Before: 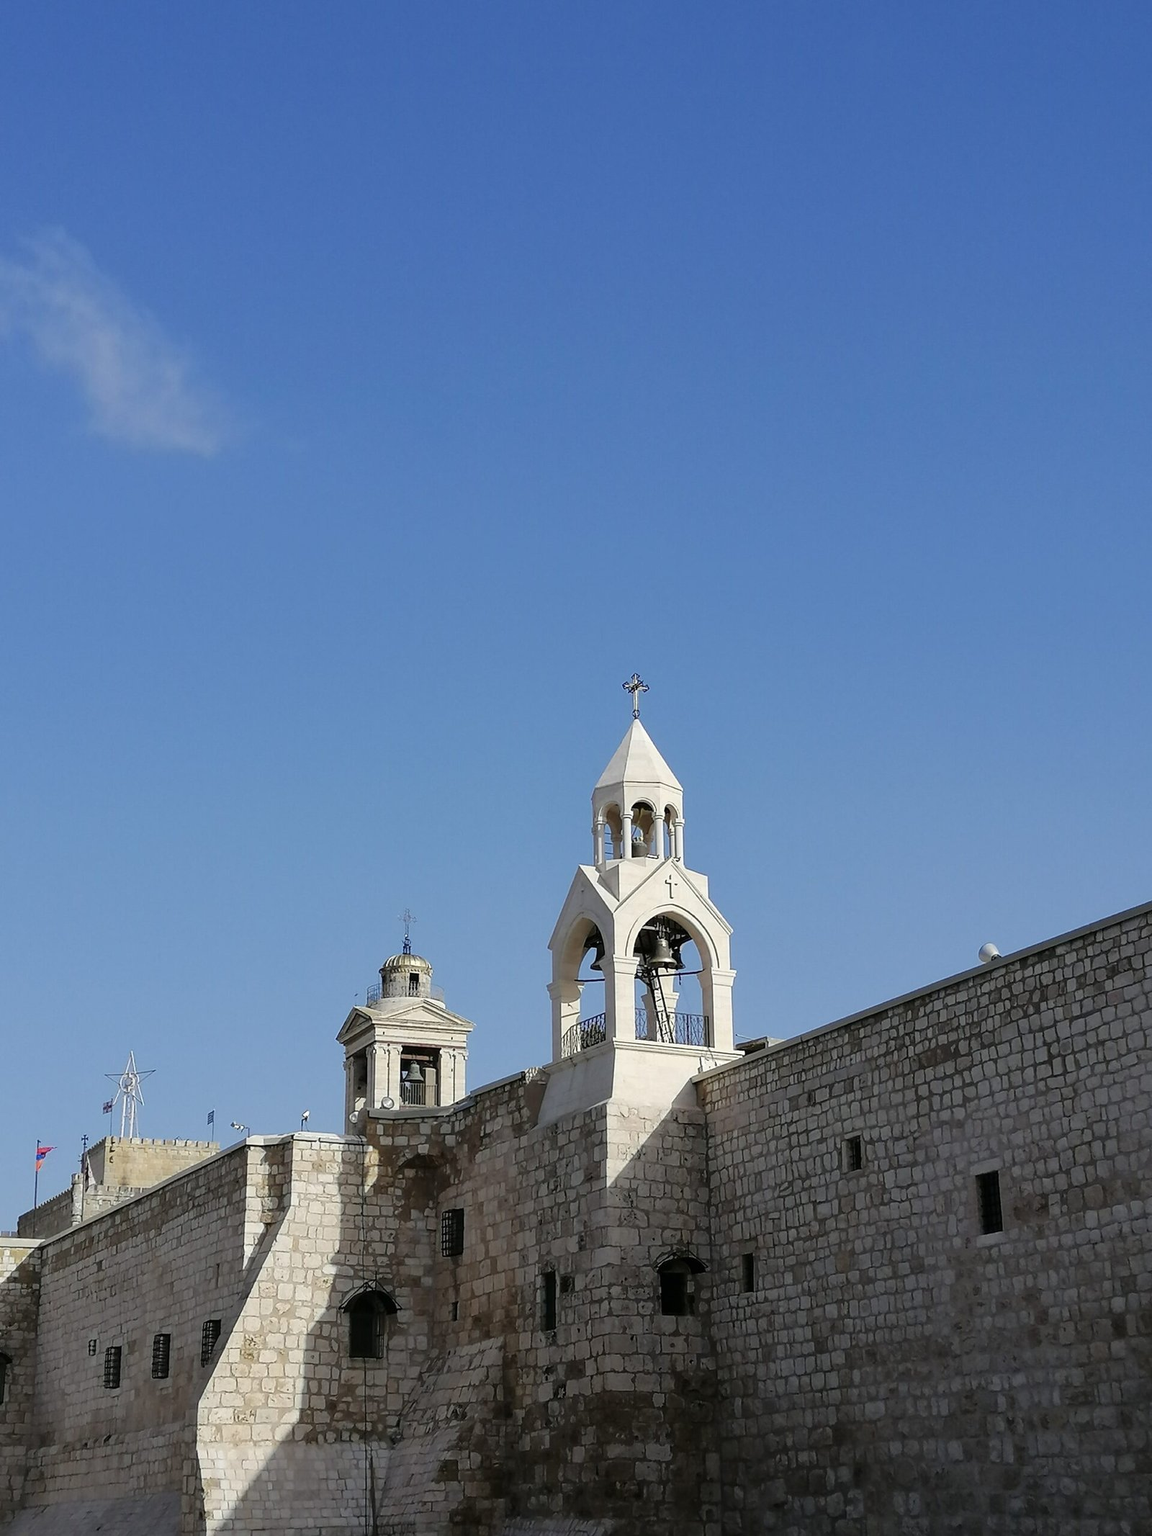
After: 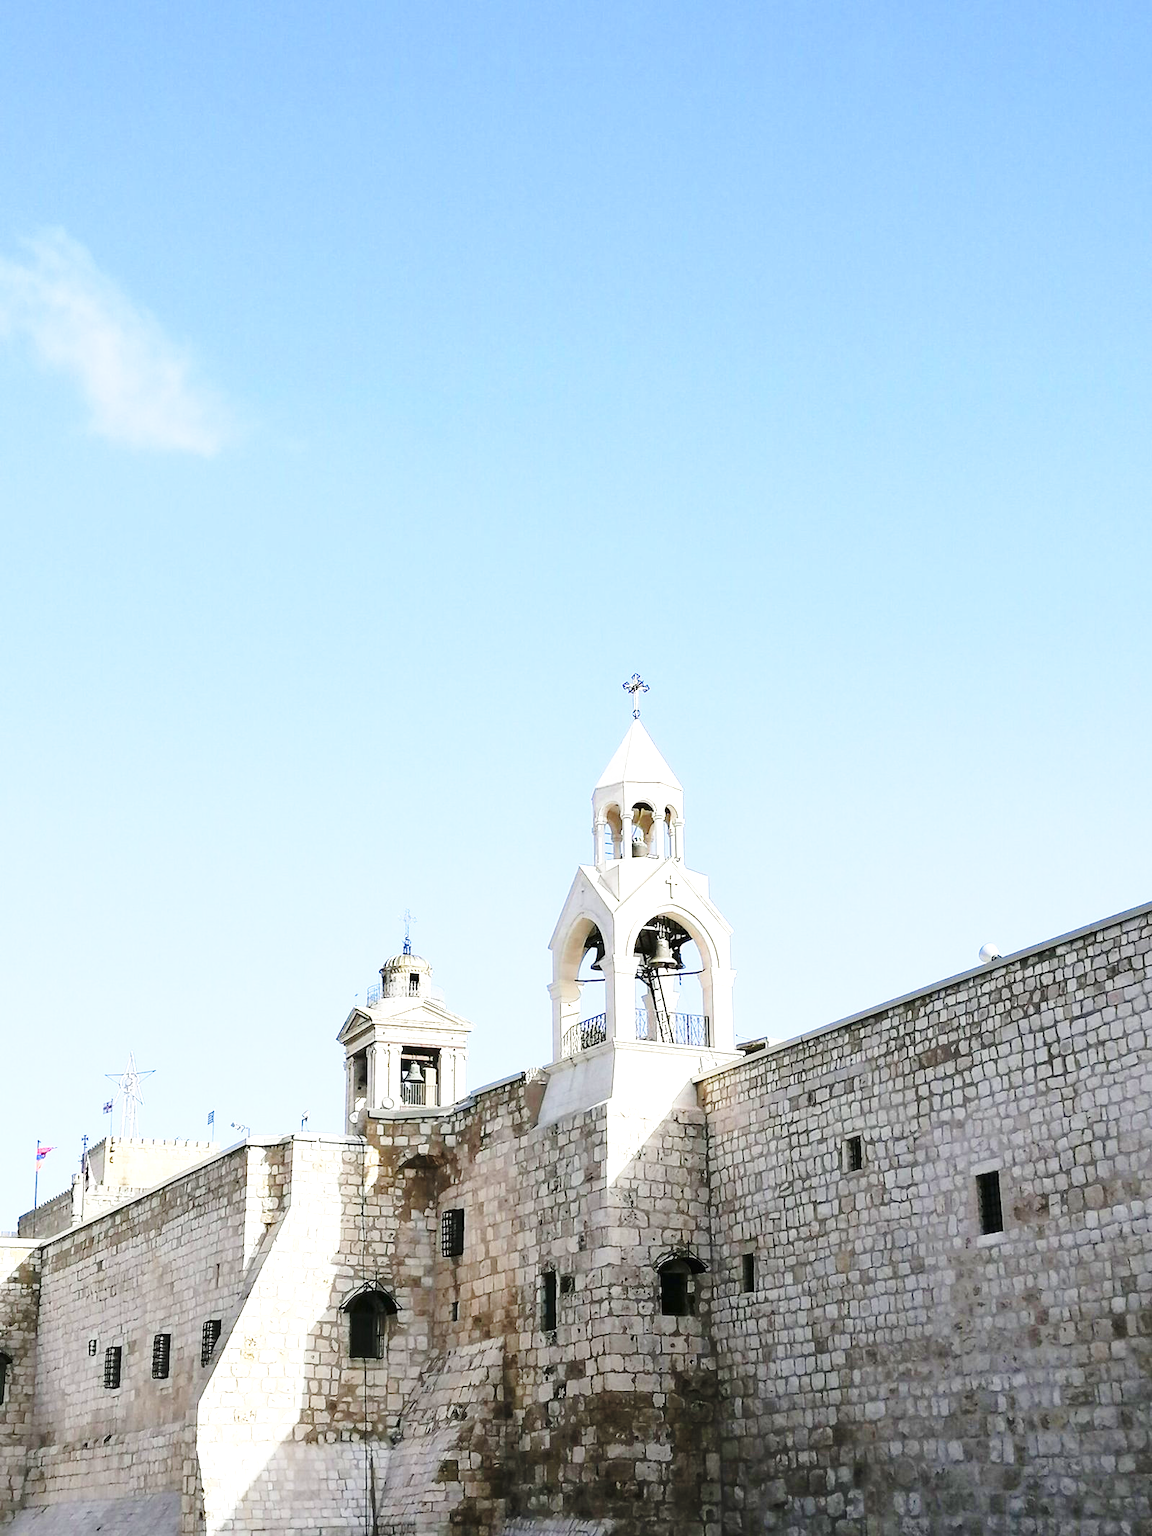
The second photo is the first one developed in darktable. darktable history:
base curve: curves: ch0 [(0, 0) (0.028, 0.03) (0.121, 0.232) (0.46, 0.748) (0.859, 0.968) (1, 1)], exposure shift 0.01, preserve colors none
exposure: black level correction 0, exposure 1.276 EV, compensate highlight preservation false
